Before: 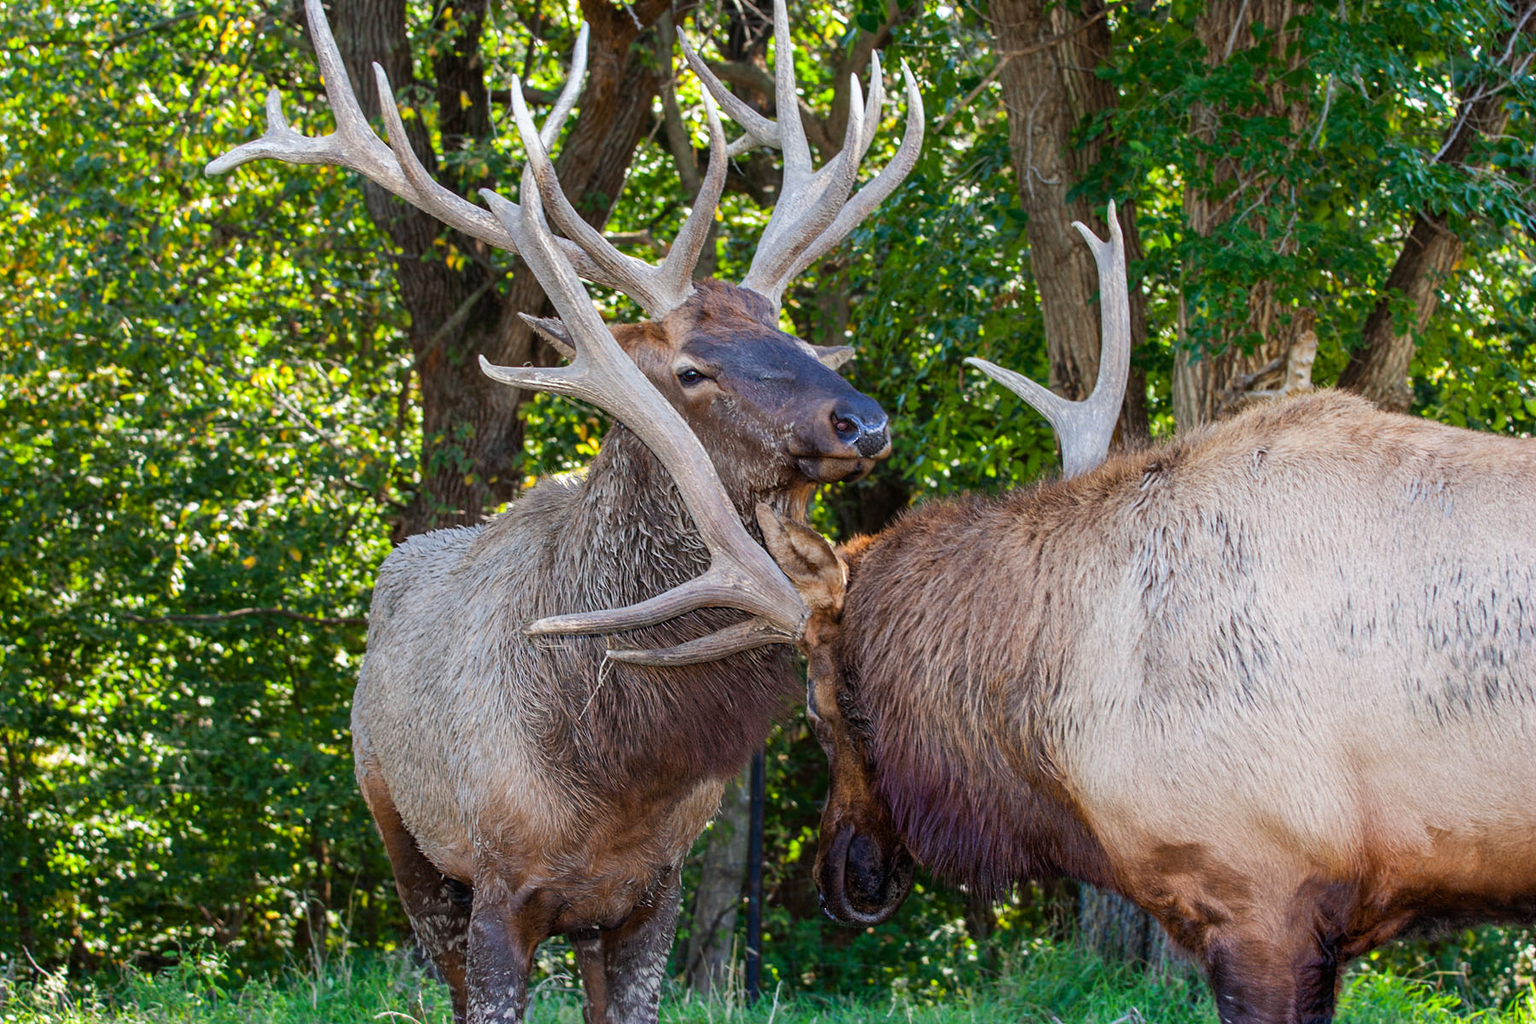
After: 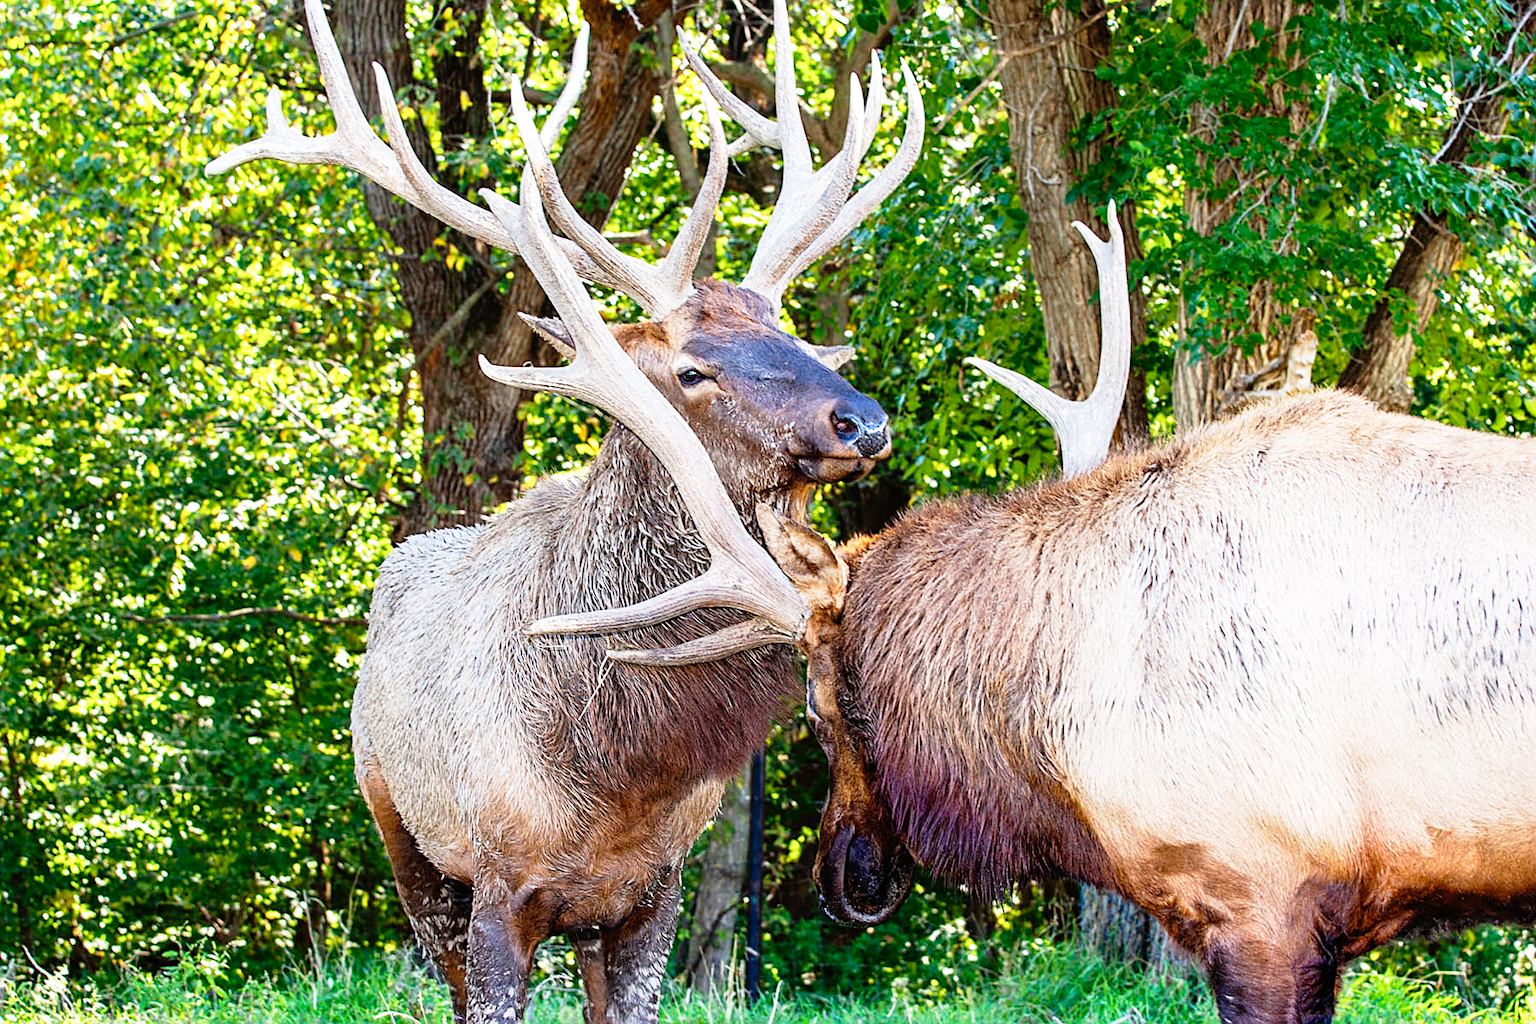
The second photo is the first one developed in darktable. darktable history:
base curve: curves: ch0 [(0, 0) (0.012, 0.01) (0.073, 0.168) (0.31, 0.711) (0.645, 0.957) (1, 1)], preserve colors none
sharpen: radius 1.967
contrast equalizer: y [[0.5 ×6], [0.5 ×6], [0.5, 0.5, 0.501, 0.545, 0.707, 0.863], [0 ×6], [0 ×6]]
